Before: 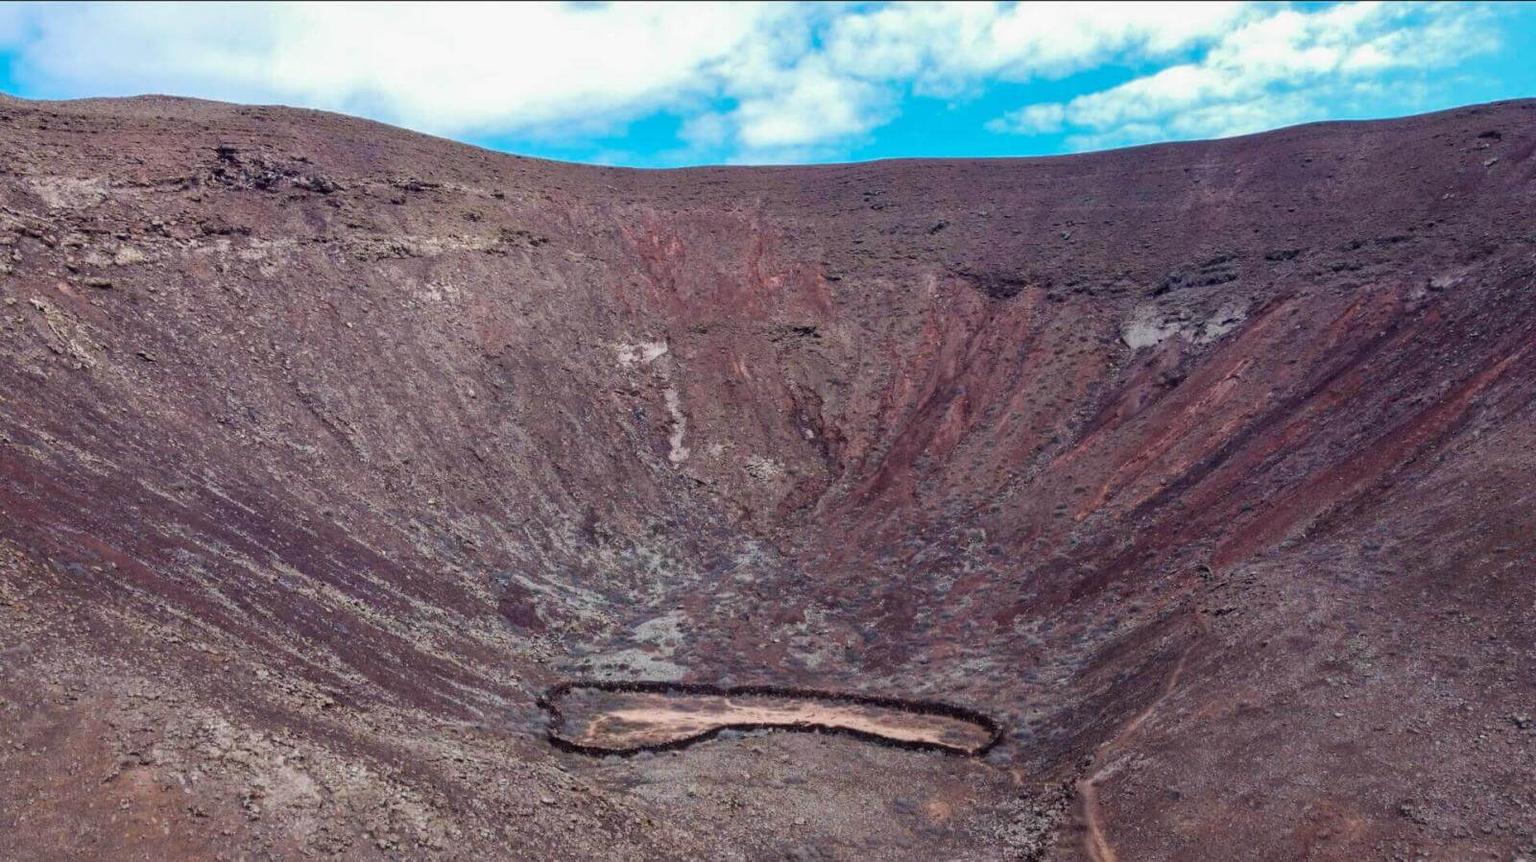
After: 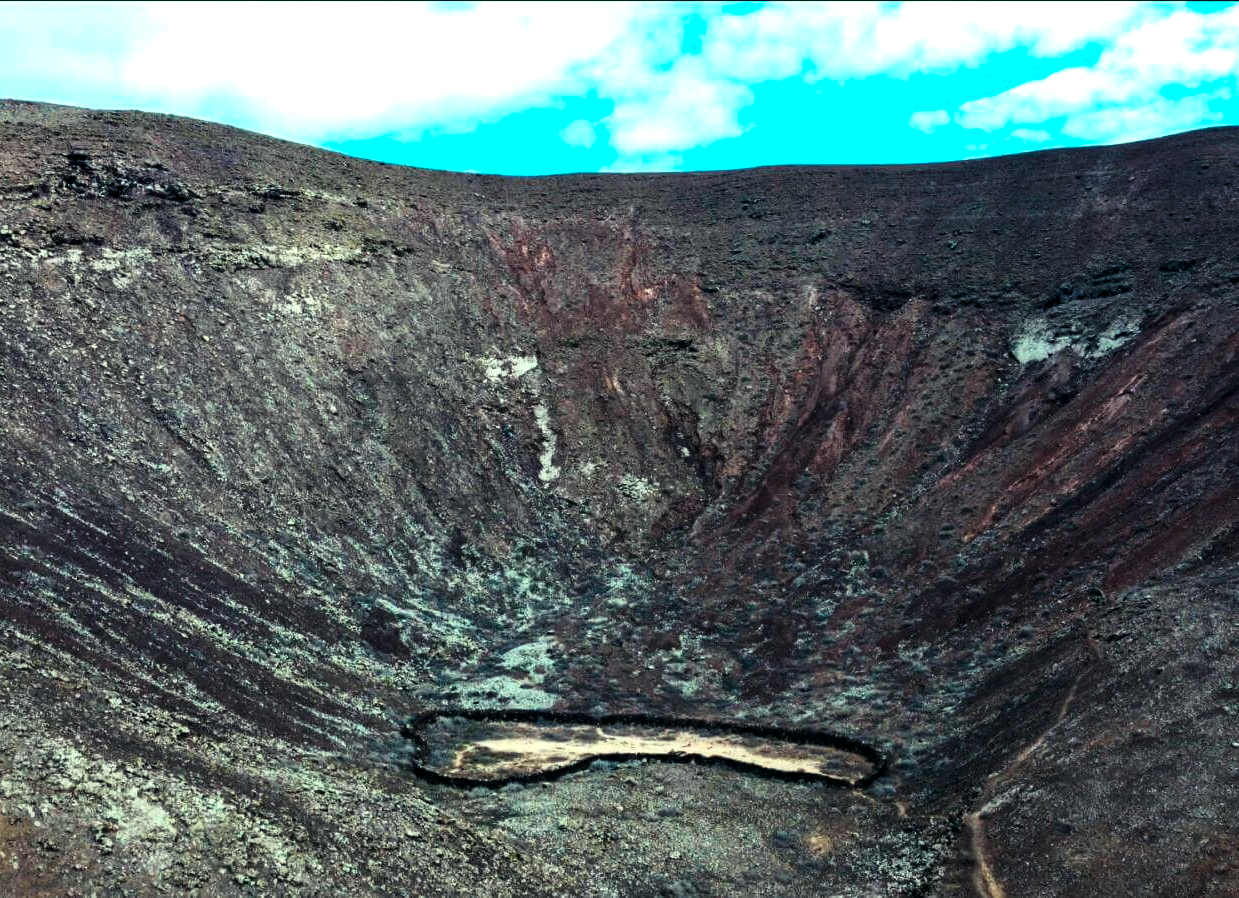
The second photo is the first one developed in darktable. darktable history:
crop: left 9.88%, right 12.664%
tone curve: curves: ch0 [(0, 0) (0.042, 0.01) (0.223, 0.123) (0.59, 0.574) (0.802, 0.868) (1, 1)], color space Lab, linked channels, preserve colors none
color balance rgb: shadows lift › luminance -7.7%, shadows lift › chroma 2.13%, shadows lift › hue 165.27°, power › luminance -7.77%, power › chroma 1.1%, power › hue 215.88°, highlights gain › luminance 15.15%, highlights gain › chroma 7%, highlights gain › hue 125.57°, global offset › luminance -0.33%, global offset › chroma 0.11%, global offset › hue 165.27°, perceptual saturation grading › global saturation 24.42%, perceptual saturation grading › highlights -24.42%, perceptual saturation grading › mid-tones 24.42%, perceptual saturation grading › shadows 40%, perceptual brilliance grading › global brilliance -5%, perceptual brilliance grading › highlights 24.42%, perceptual brilliance grading › mid-tones 7%, perceptual brilliance grading › shadows -5%
